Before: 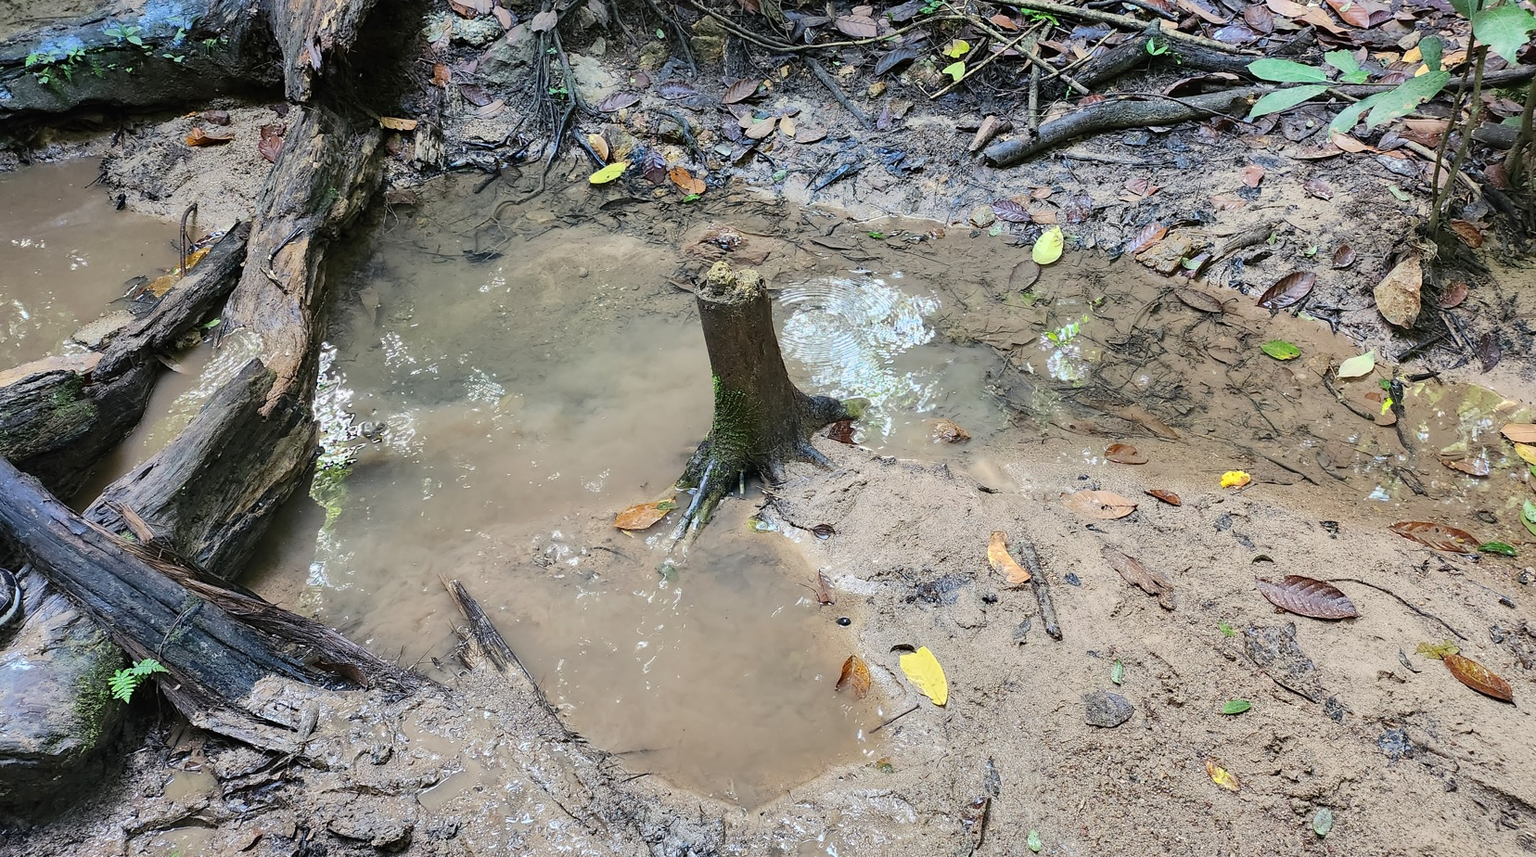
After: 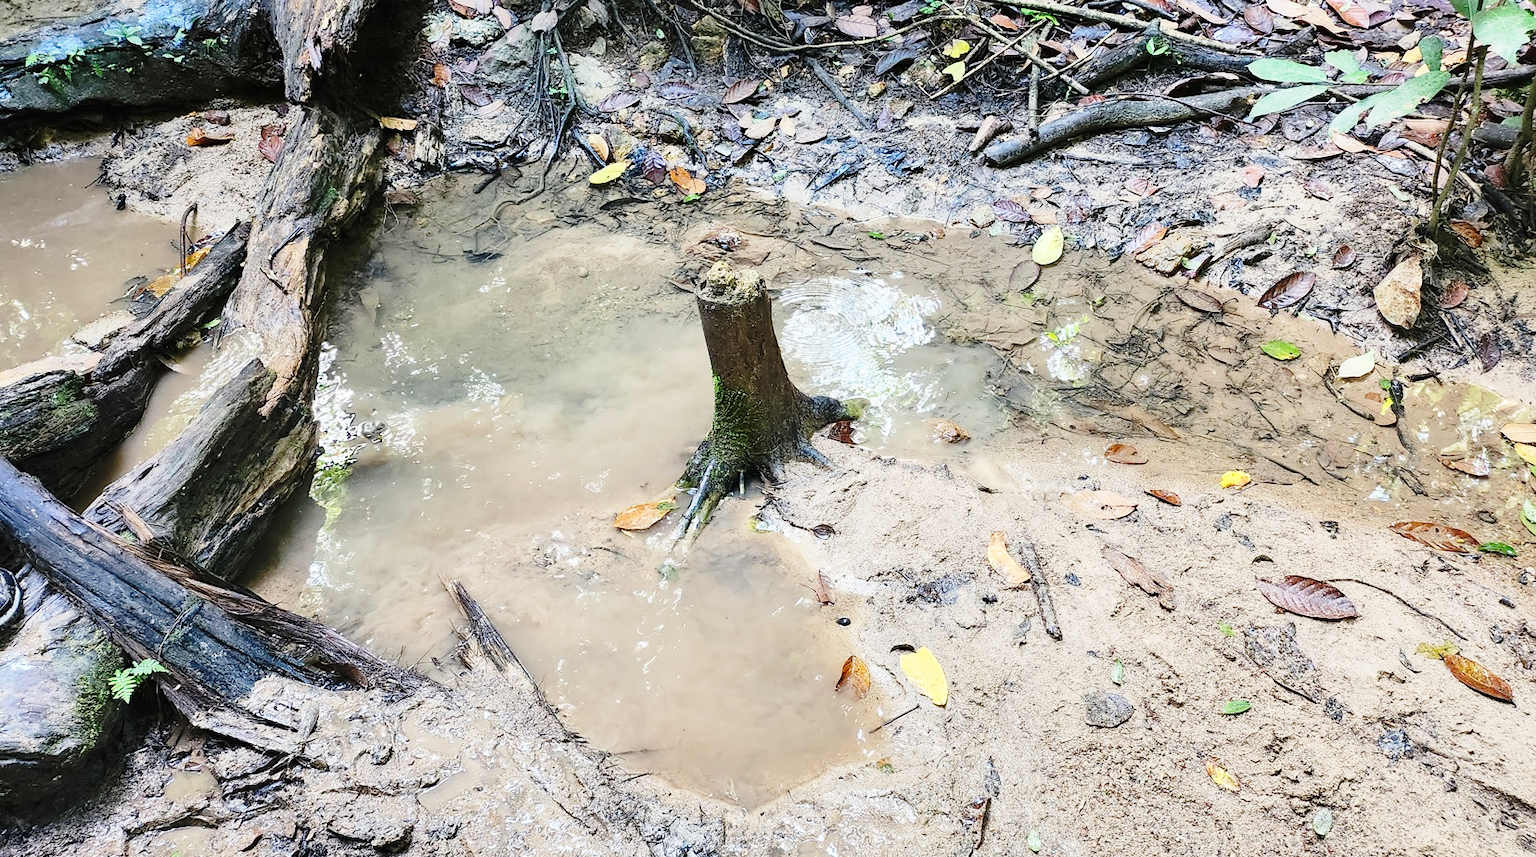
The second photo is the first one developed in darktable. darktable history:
base curve: curves: ch0 [(0, 0) (0.028, 0.03) (0.121, 0.232) (0.46, 0.748) (0.859, 0.968) (1, 1)], preserve colors none
grain: coarseness 0.81 ISO, strength 1.34%, mid-tones bias 0%
